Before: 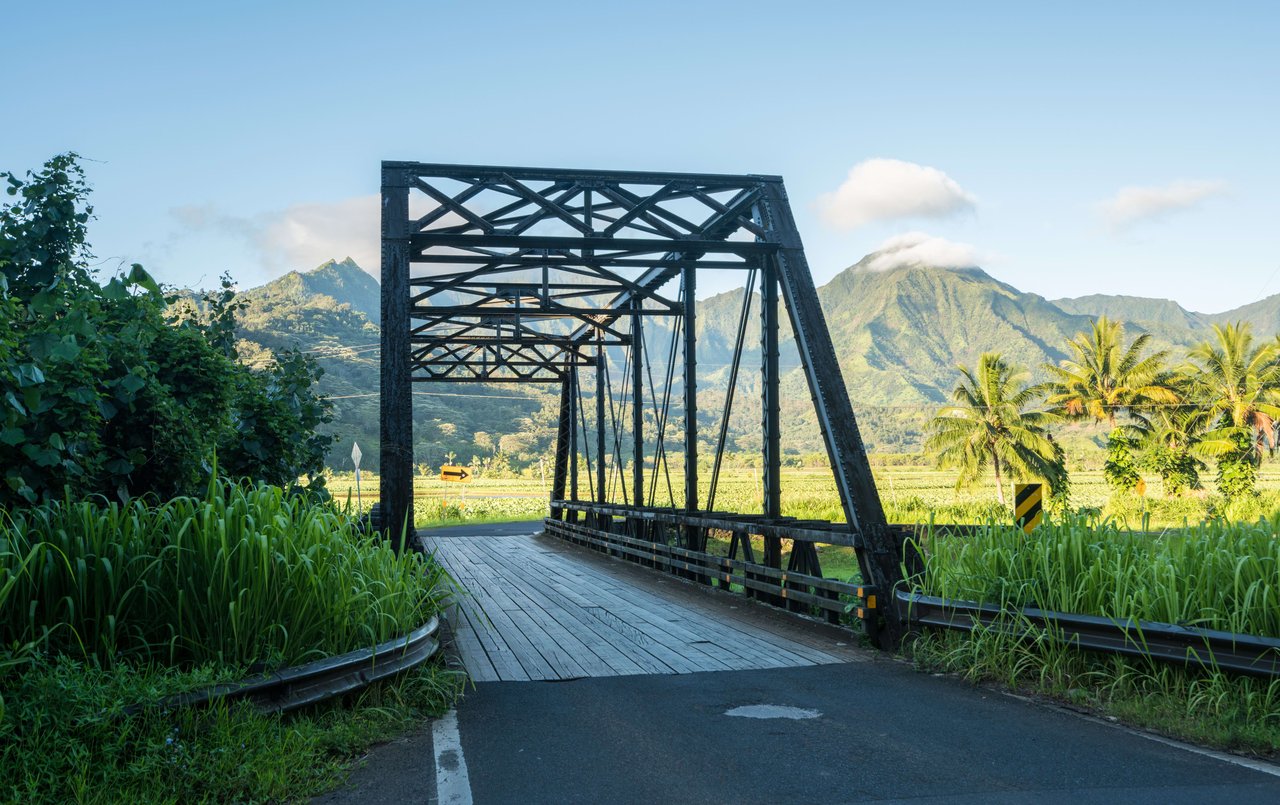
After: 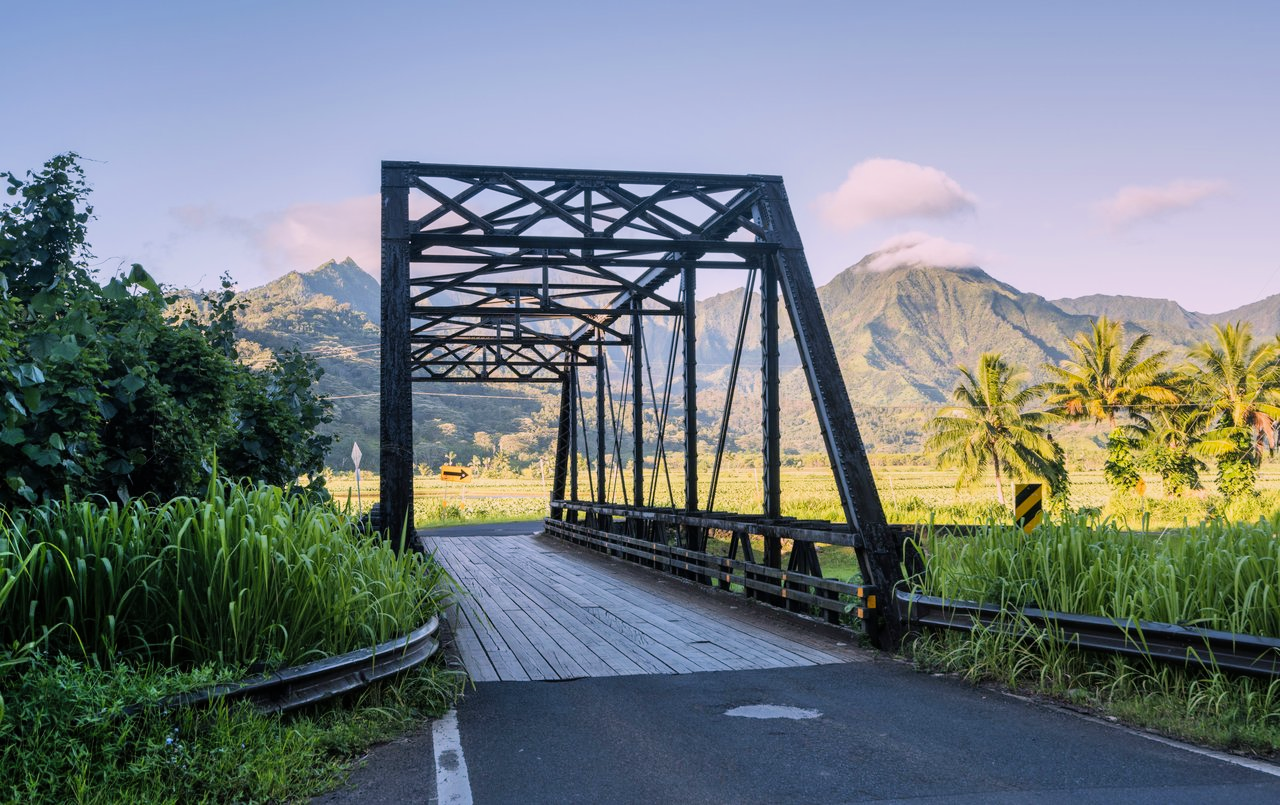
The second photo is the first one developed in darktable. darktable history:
shadows and highlights: low approximation 0.01, soften with gaussian
color calibration: output R [1.063, -0.012, -0.003, 0], output B [-0.079, 0.047, 1, 0], illuminant as shot in camera, x 0.358, y 0.373, temperature 4628.91 K
filmic rgb: black relative exposure -11.4 EV, white relative exposure 3.21 EV, hardness 6.69
